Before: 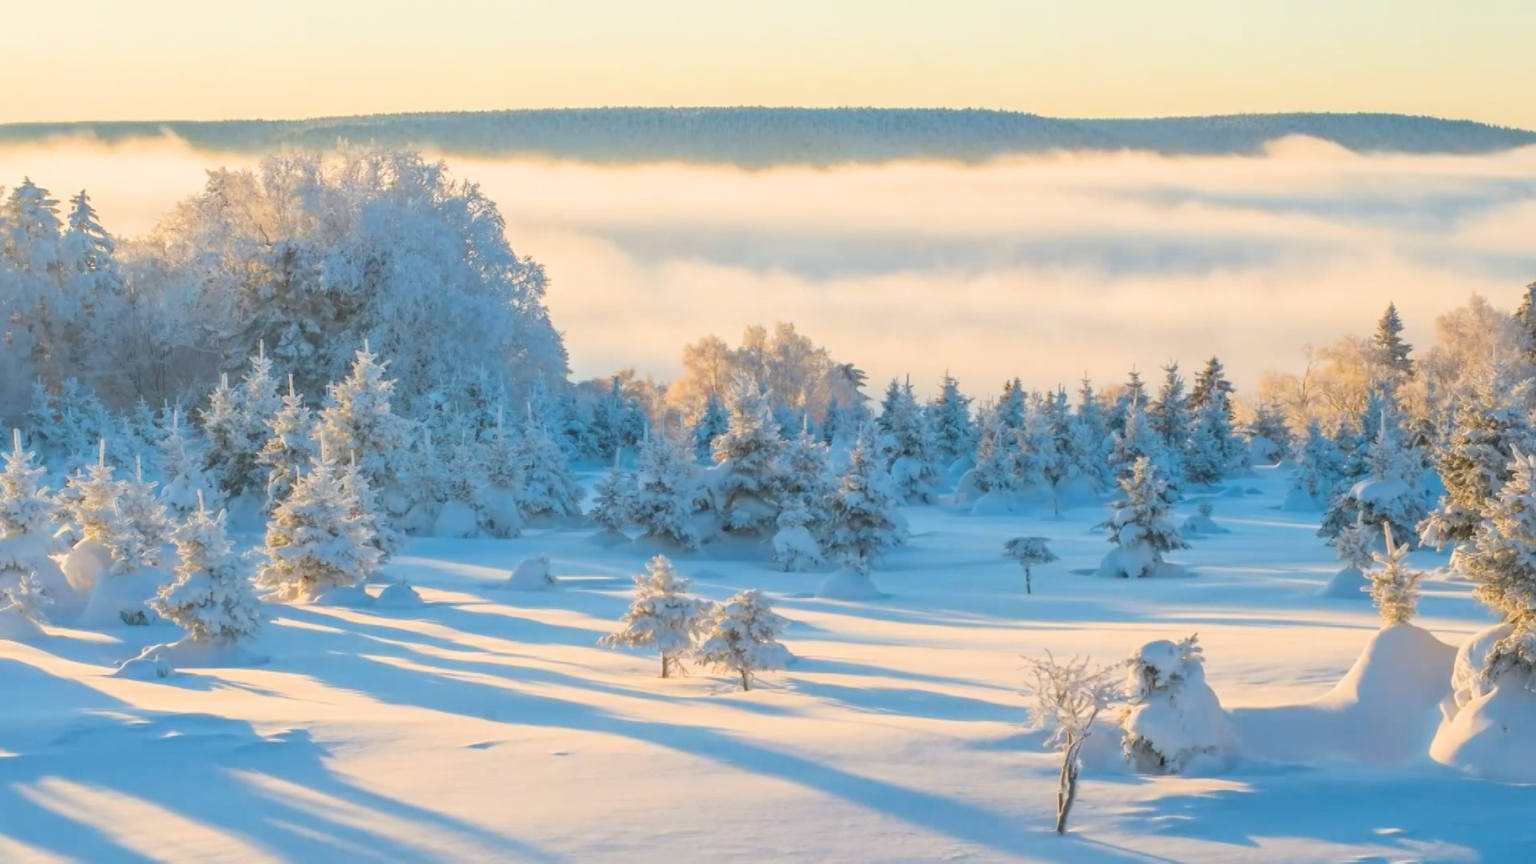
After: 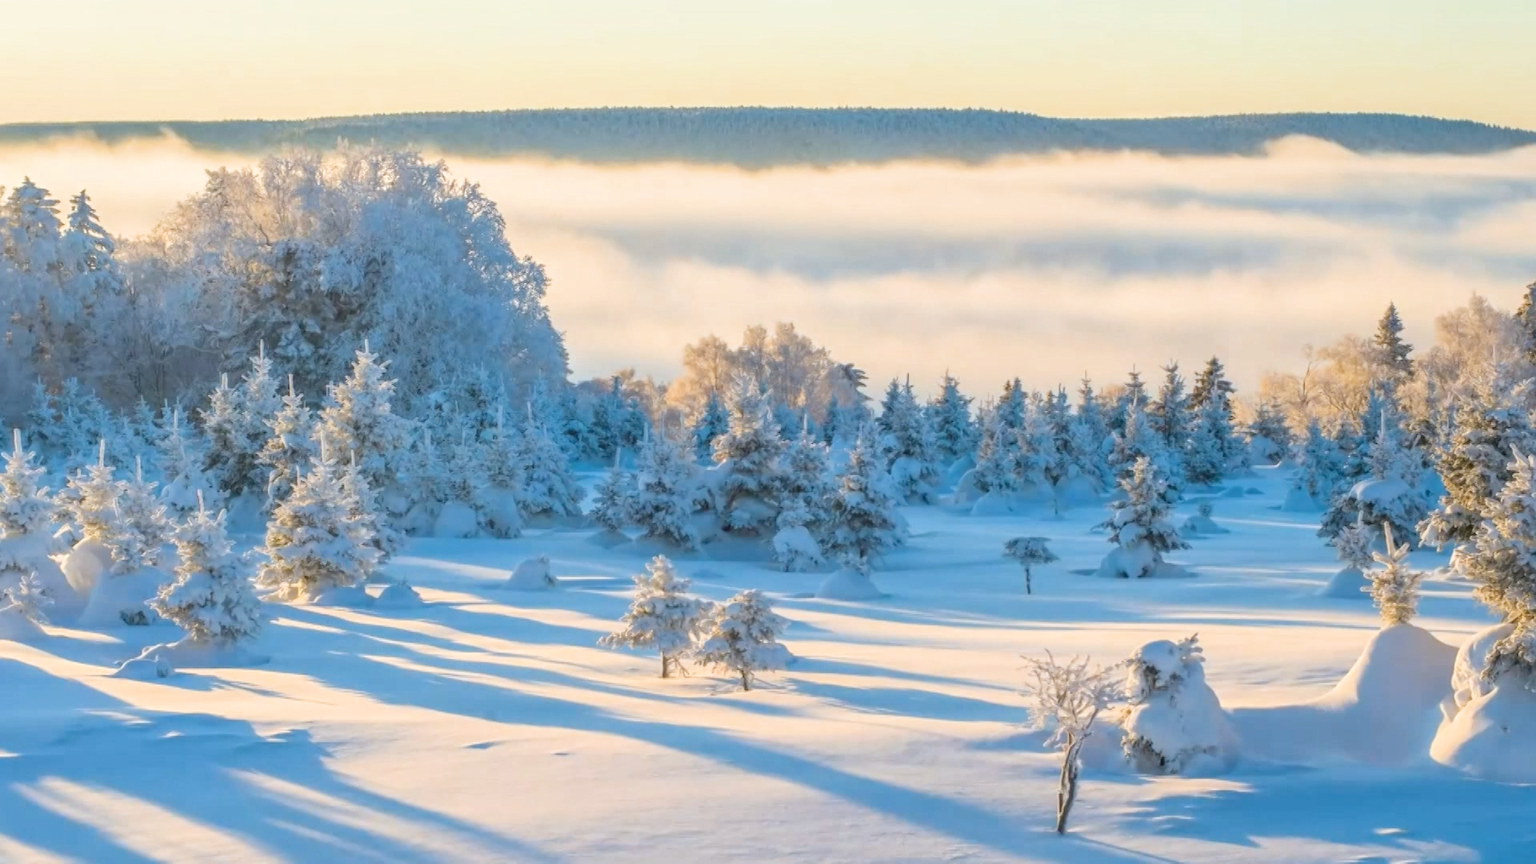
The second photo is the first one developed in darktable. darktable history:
white balance: red 0.98, blue 1.034
local contrast: on, module defaults
